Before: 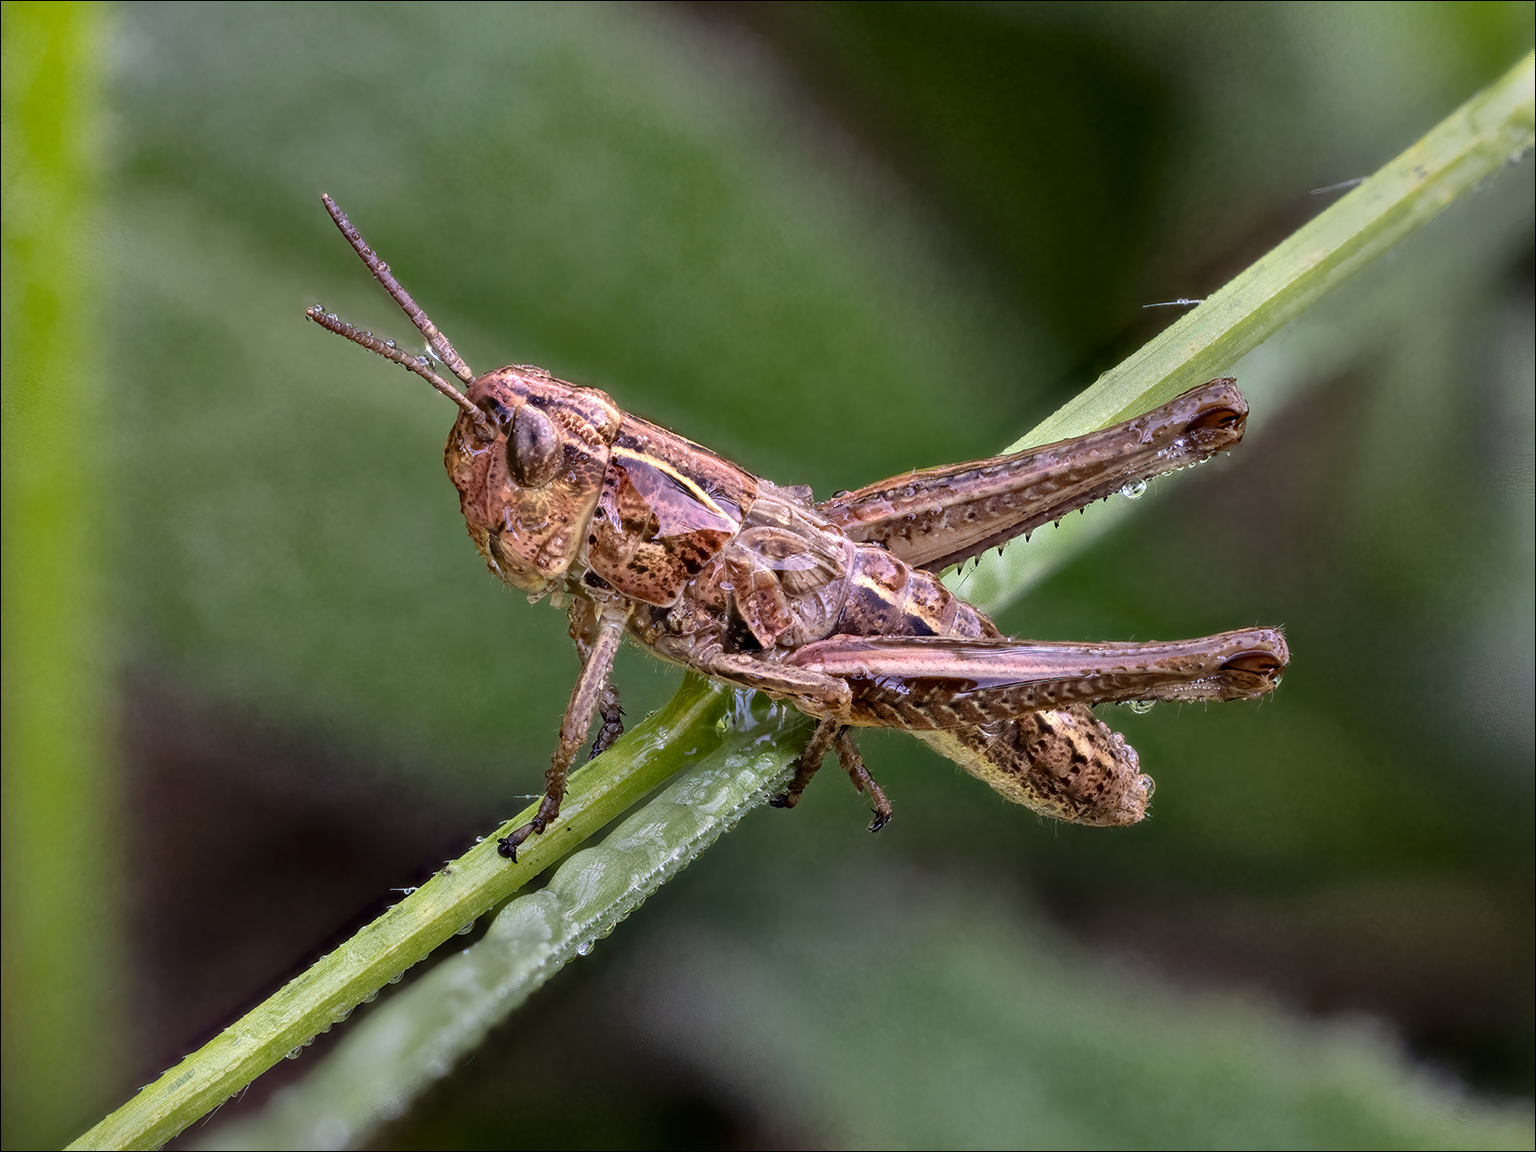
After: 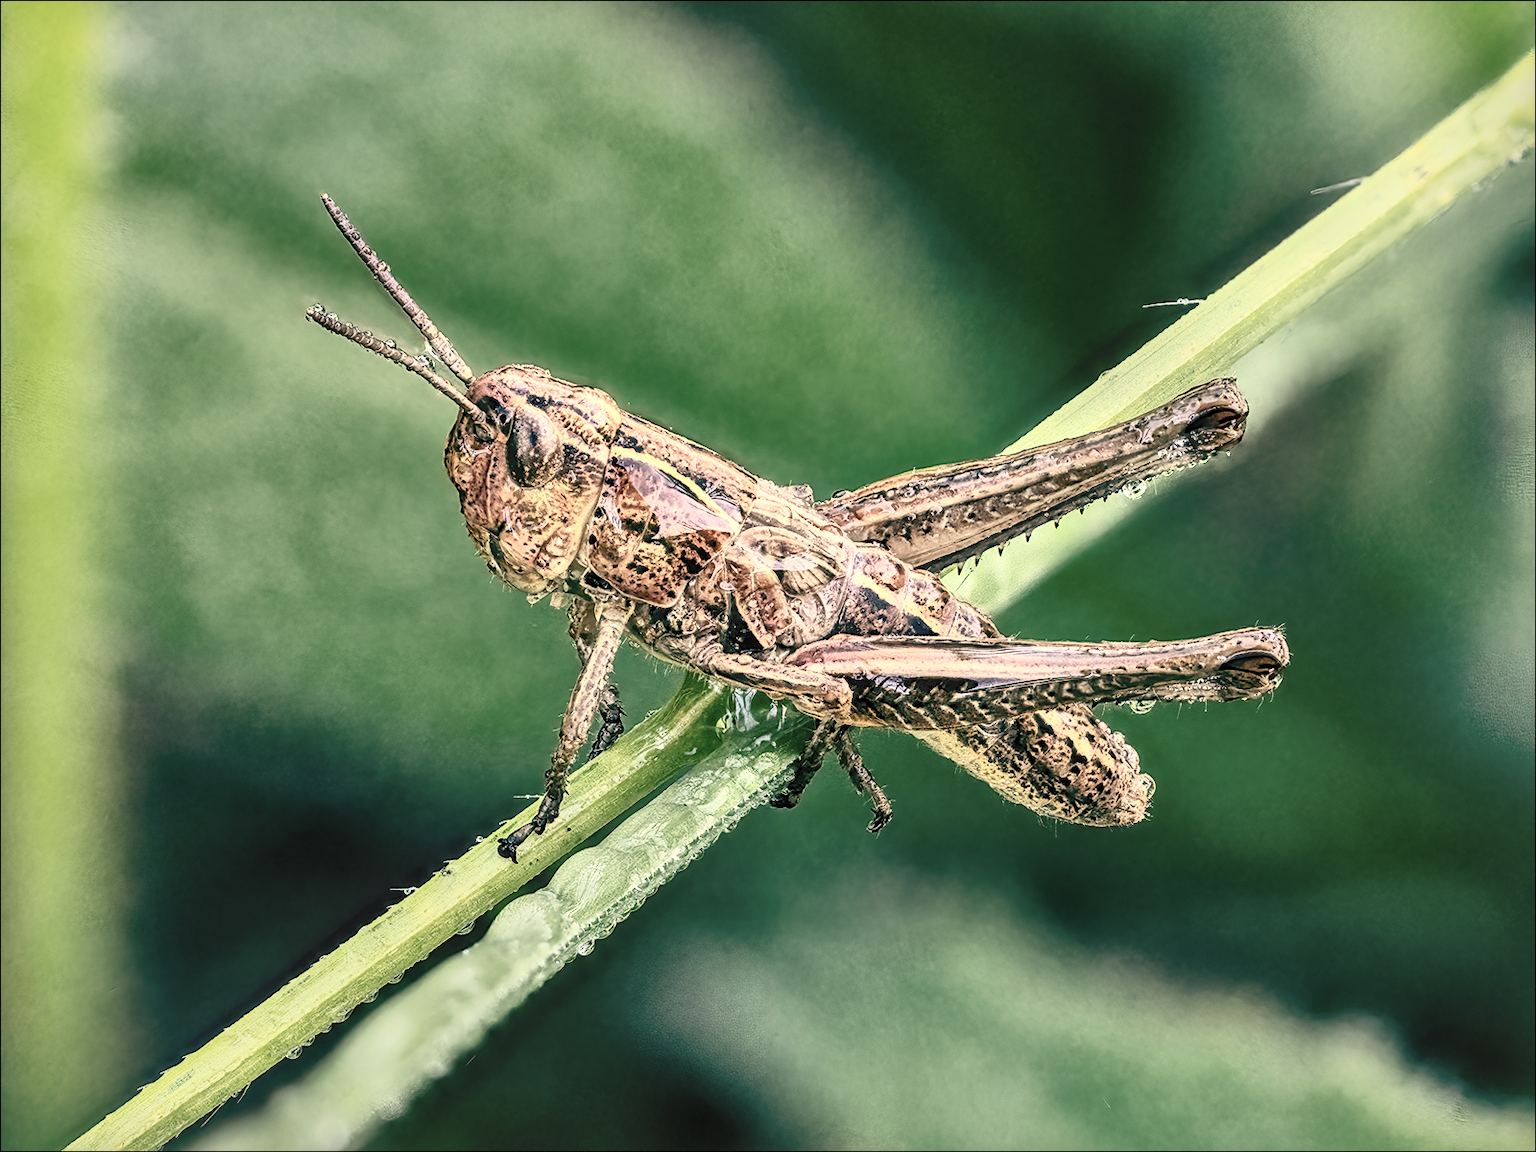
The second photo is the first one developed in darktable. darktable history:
local contrast: on, module defaults
contrast brightness saturation: contrast 0.43, brightness 0.56, saturation -0.19
color balance: mode lift, gamma, gain (sRGB), lift [1, 0.69, 1, 1], gamma [1, 1.482, 1, 1], gain [1, 1, 1, 0.802]
sharpen: on, module defaults
